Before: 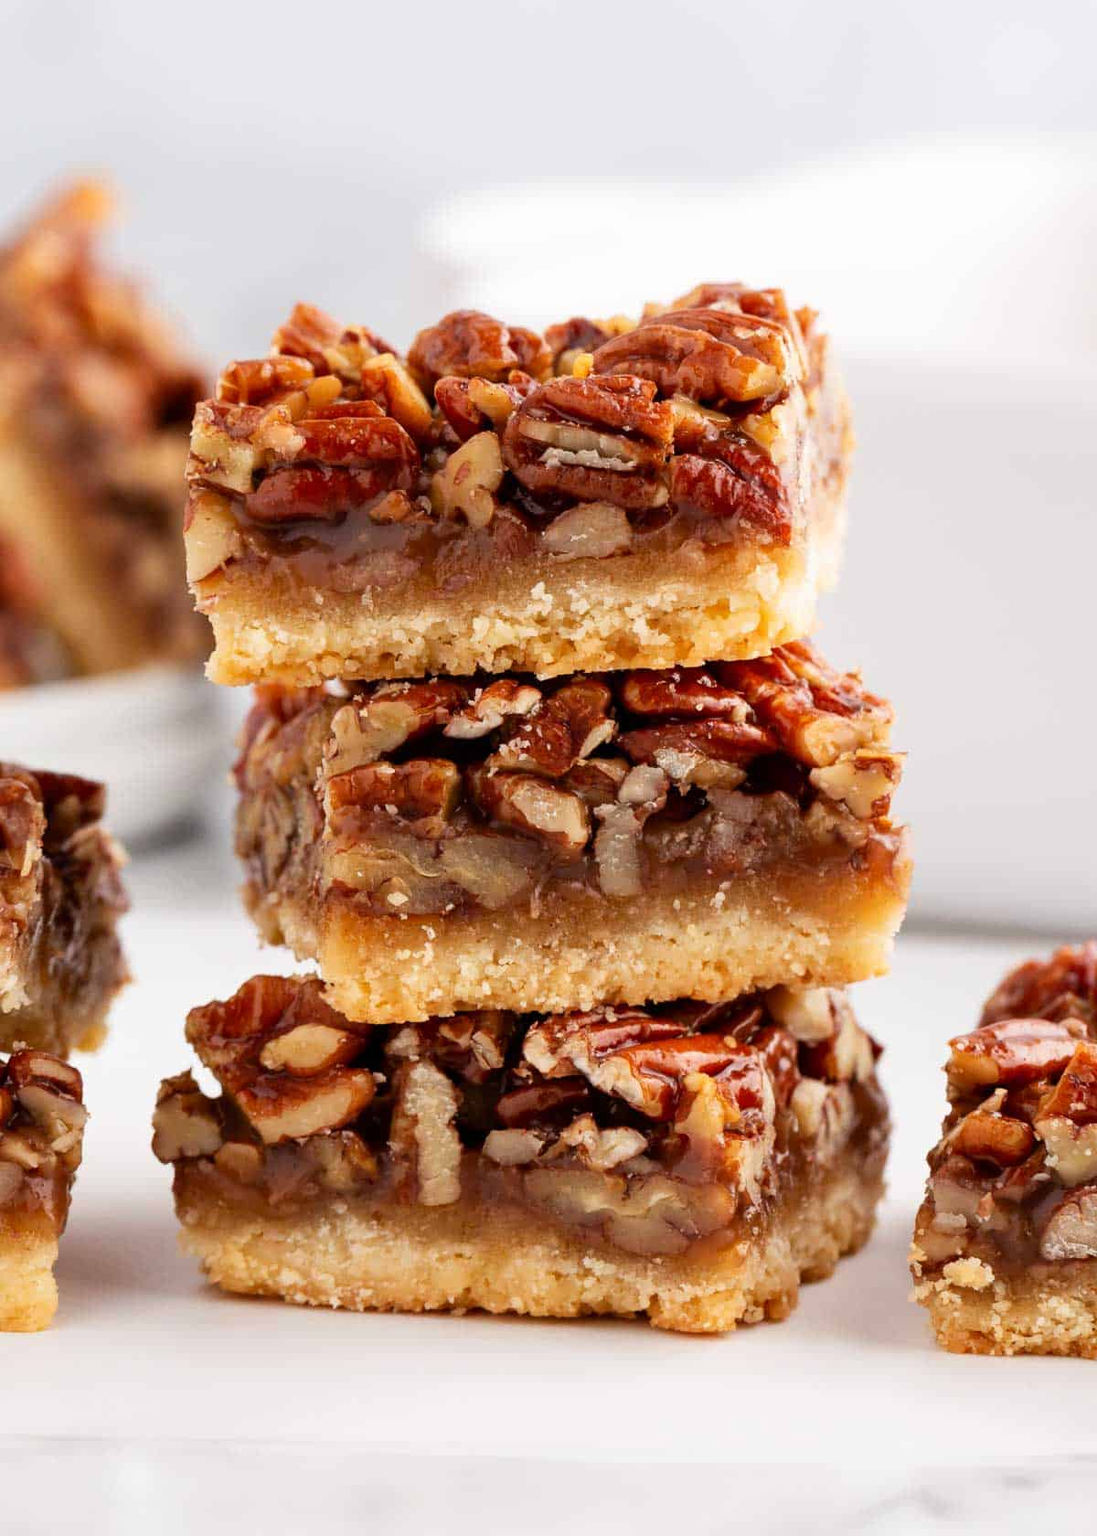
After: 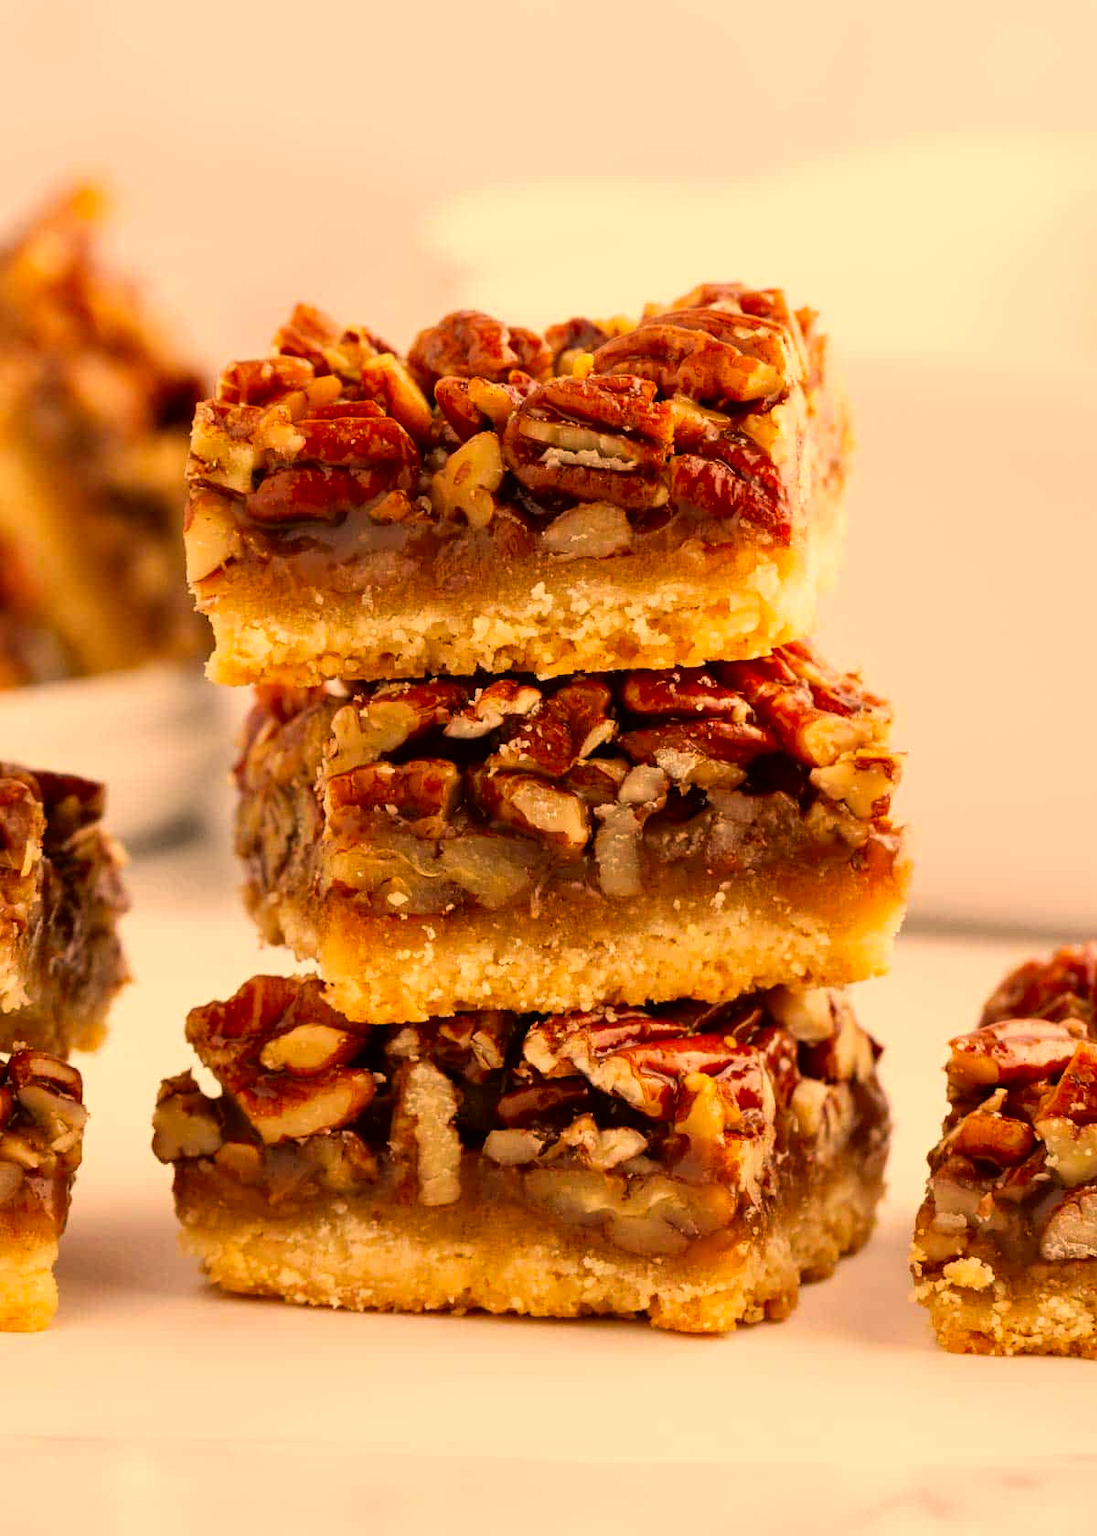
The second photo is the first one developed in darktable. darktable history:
color correction: highlights a* 17.96, highlights b* 35.23, shadows a* 1.36, shadows b* 6.57, saturation 1.05
